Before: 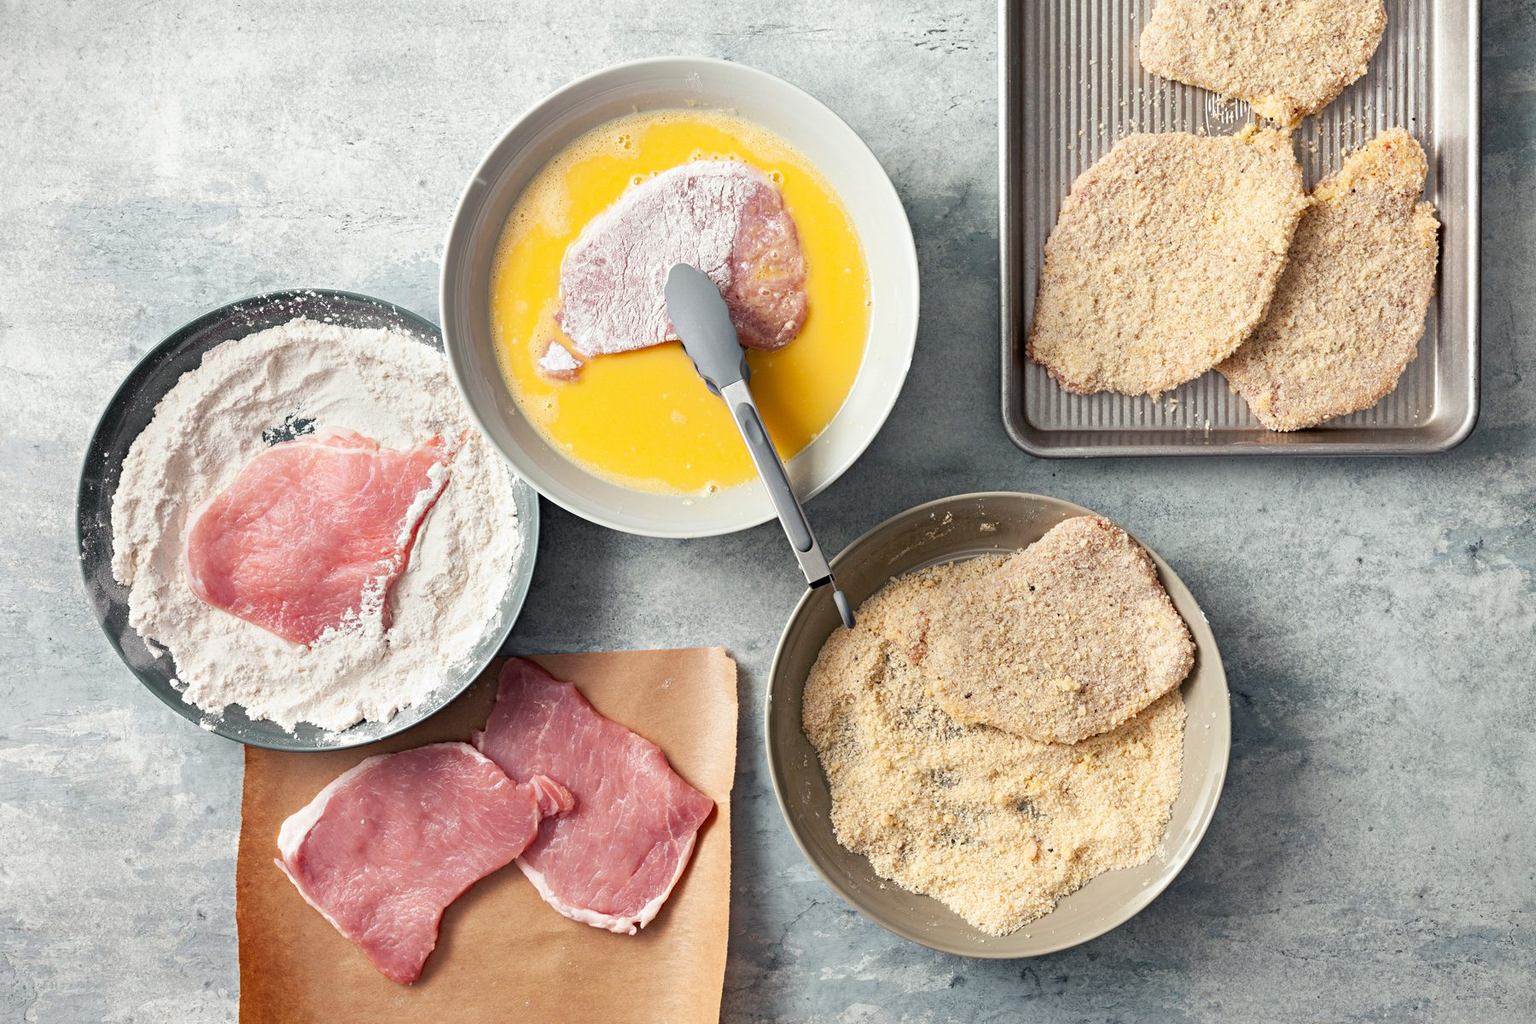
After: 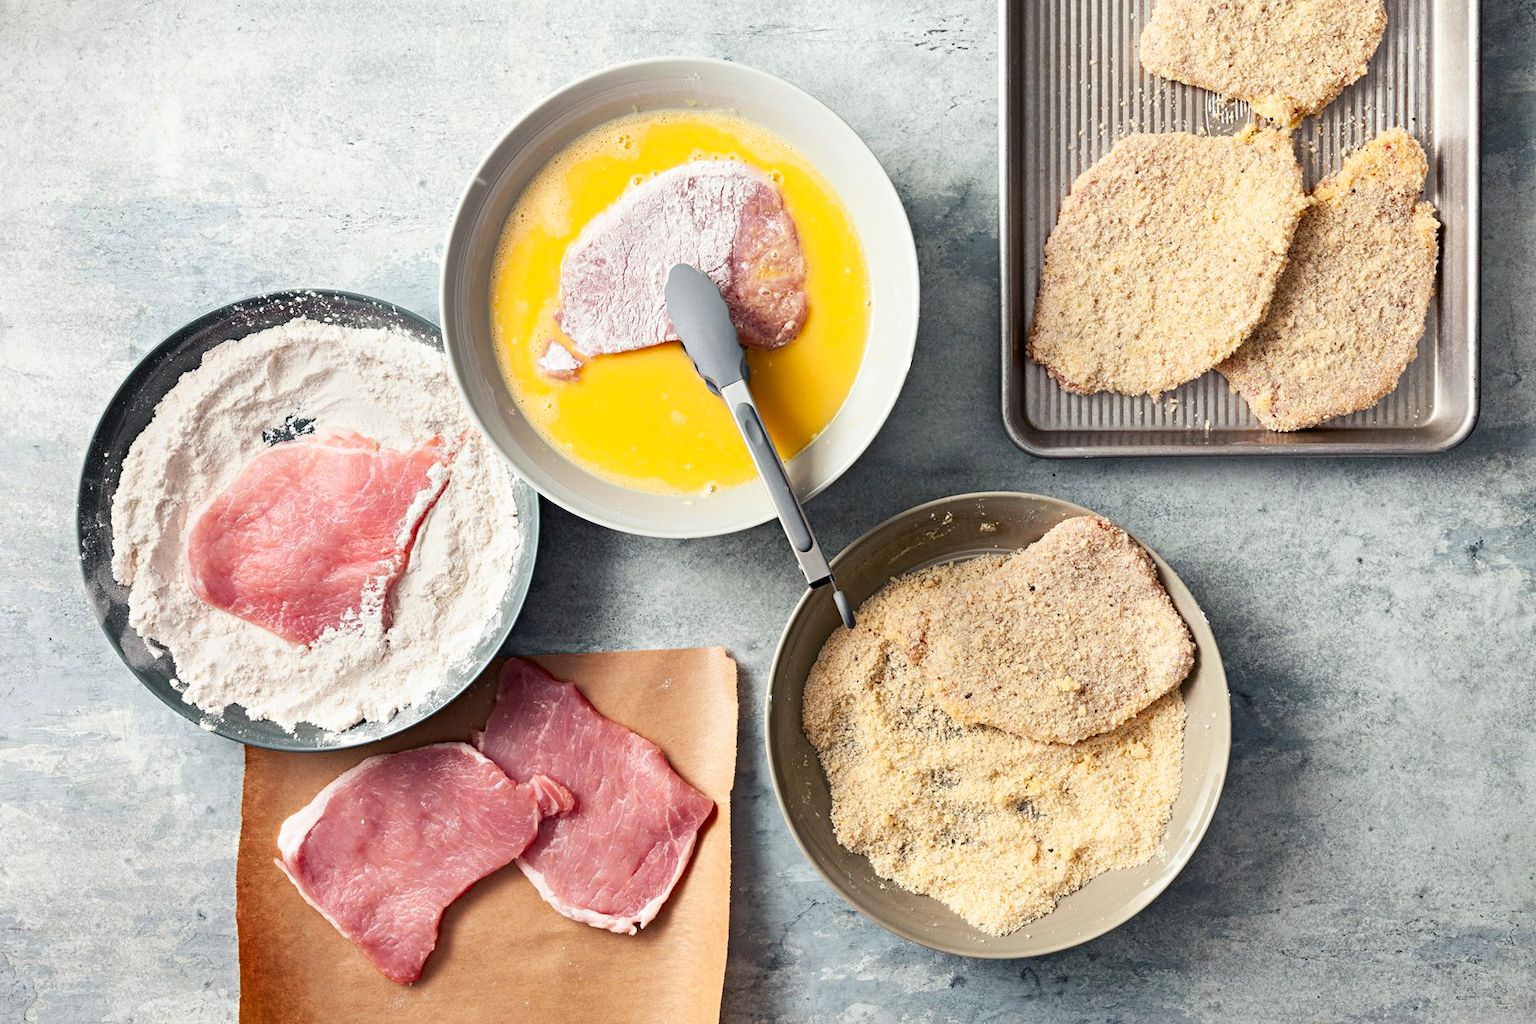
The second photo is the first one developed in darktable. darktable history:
contrast brightness saturation: contrast 0.154, brightness -0.007, saturation 0.103
